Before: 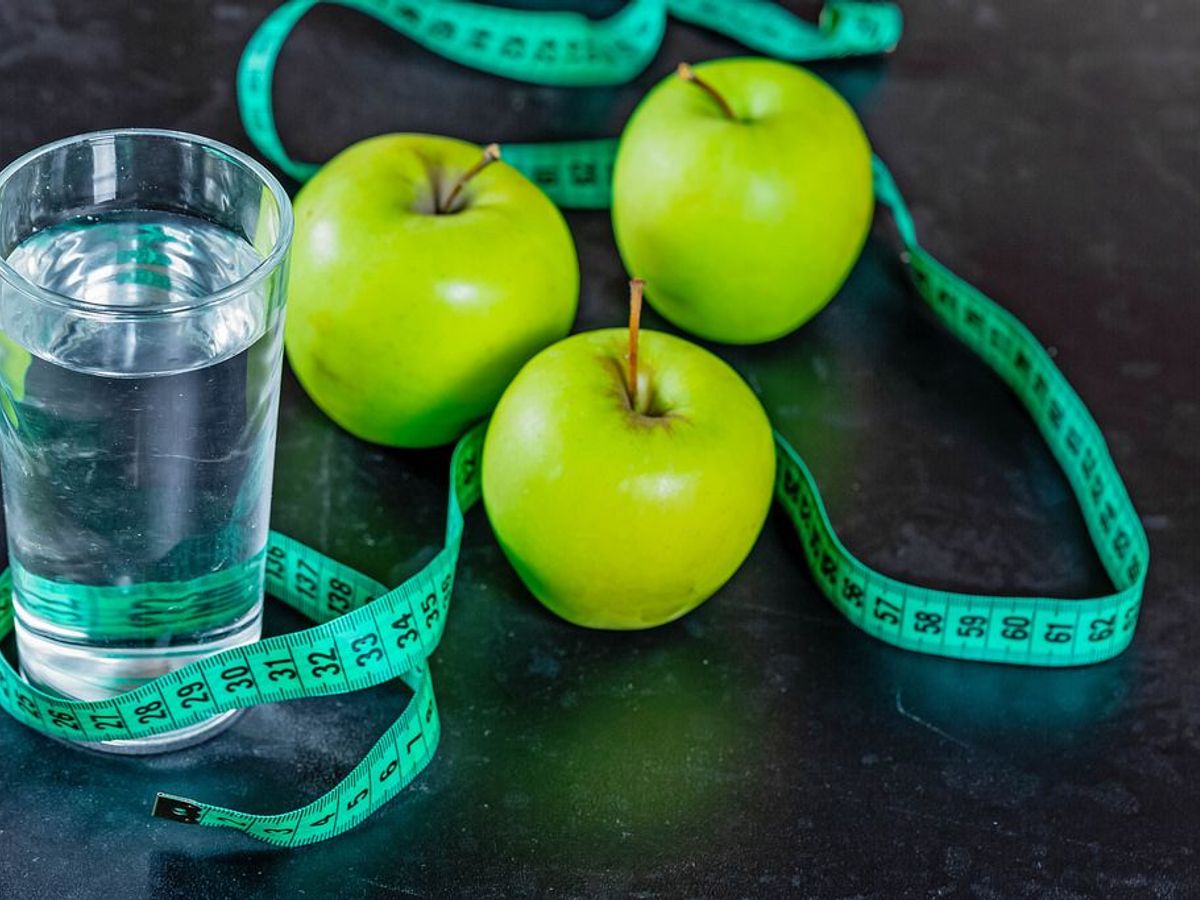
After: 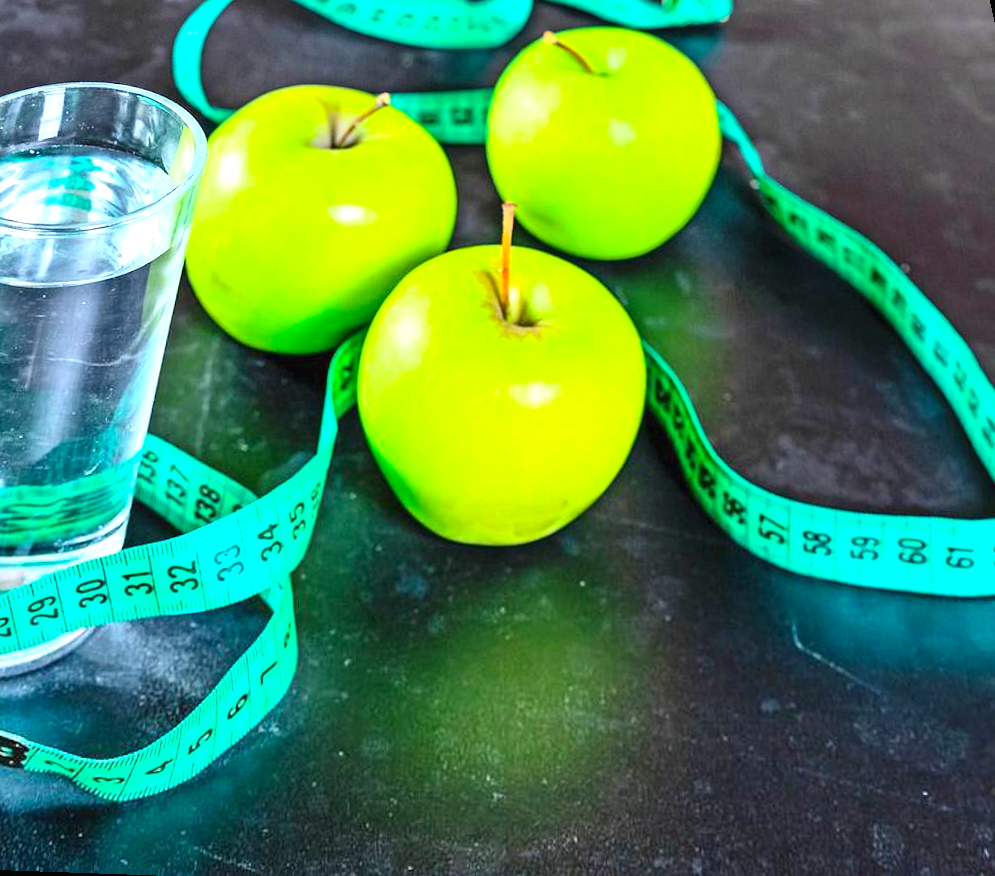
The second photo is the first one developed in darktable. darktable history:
exposure: black level correction 0, exposure 1.1 EV, compensate highlight preservation false
rotate and perspective: rotation 0.72°, lens shift (vertical) -0.352, lens shift (horizontal) -0.051, crop left 0.152, crop right 0.859, crop top 0.019, crop bottom 0.964
contrast brightness saturation: contrast 0.2, brightness 0.16, saturation 0.22
